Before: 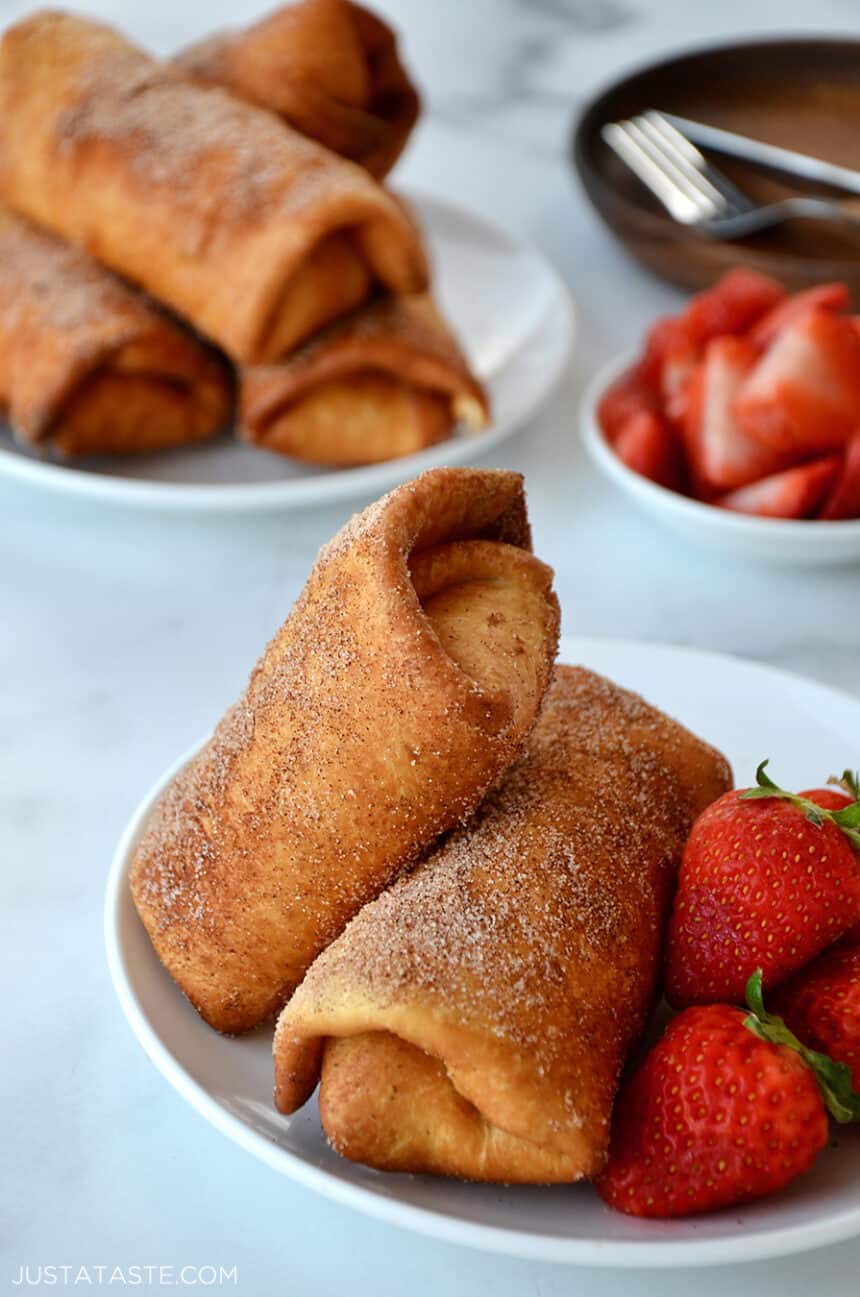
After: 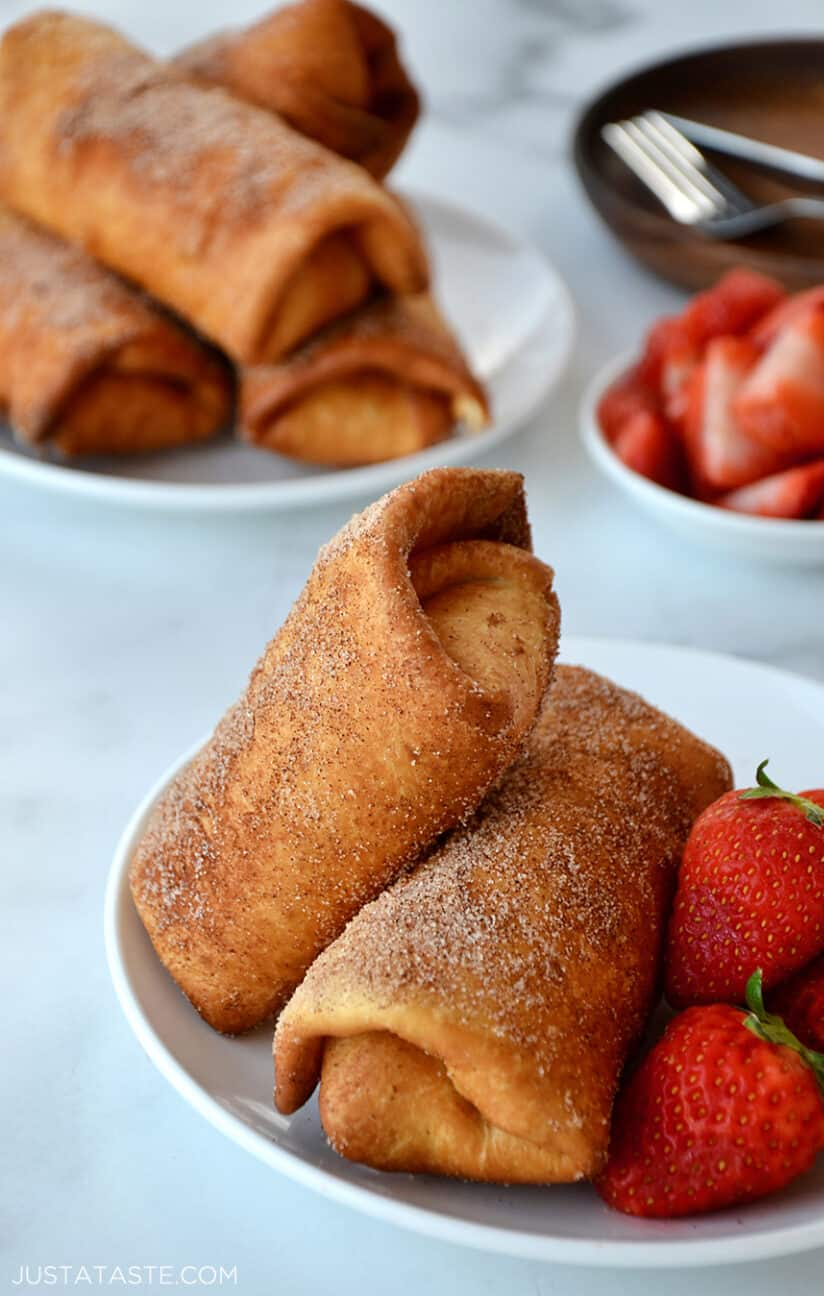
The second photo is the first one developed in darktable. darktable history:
crop: right 4.157%, bottom 0.023%
